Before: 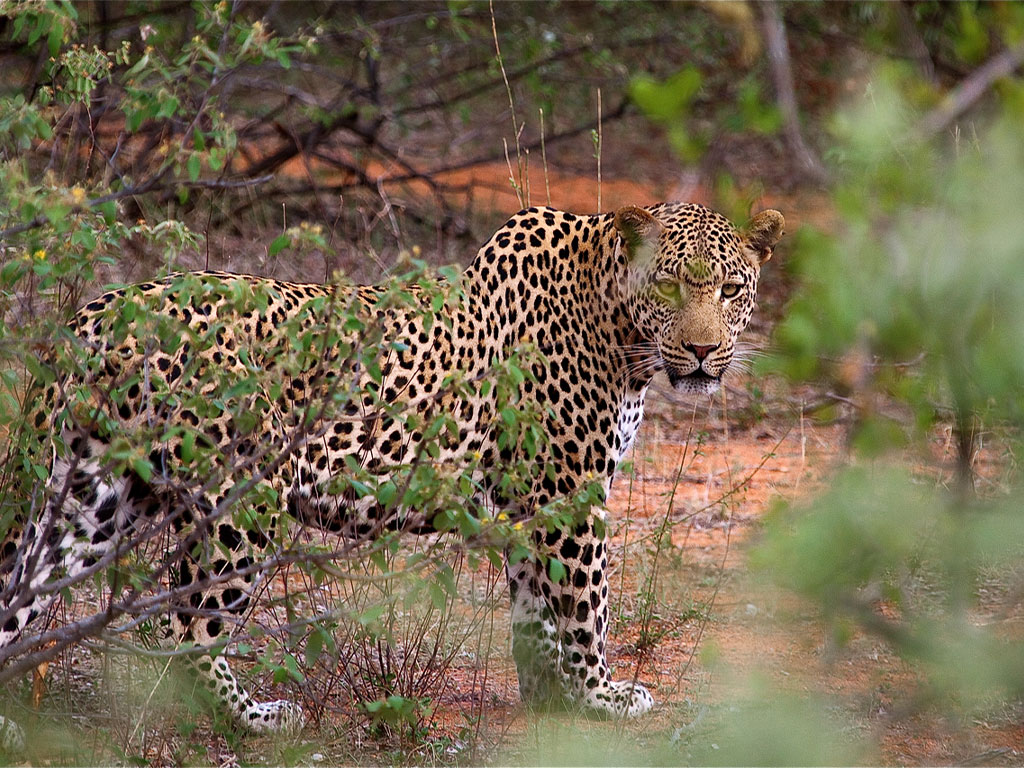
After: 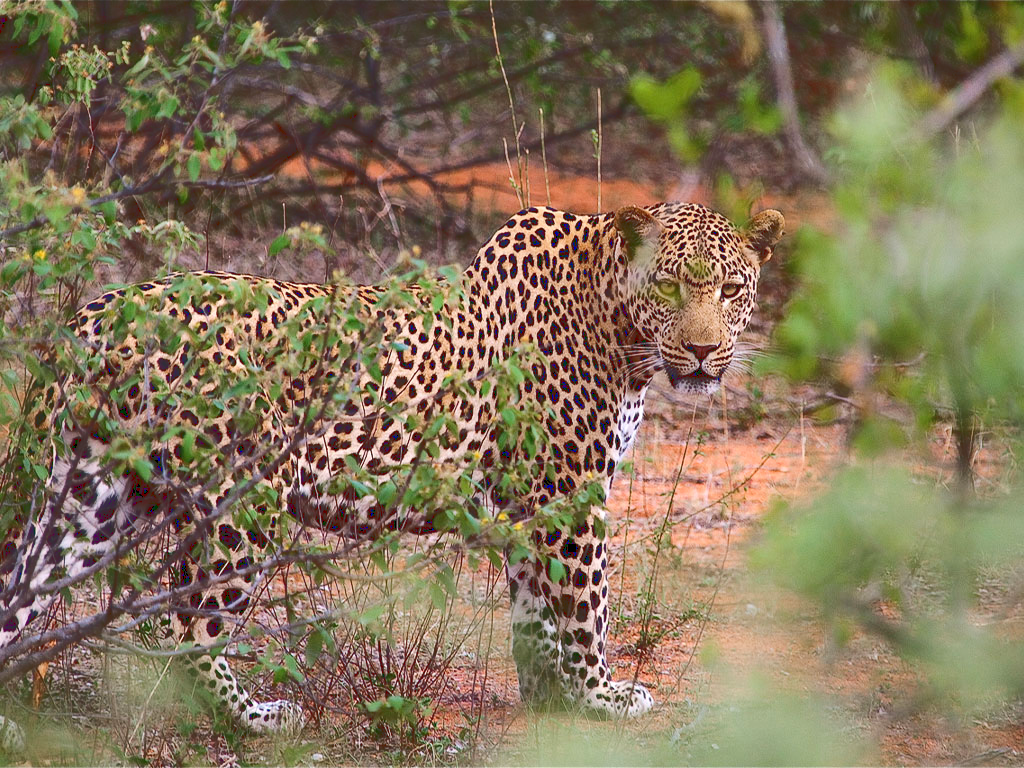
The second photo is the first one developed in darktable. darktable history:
base curve: curves: ch0 [(0, 0.024) (0.055, 0.065) (0.121, 0.166) (0.236, 0.319) (0.693, 0.726) (1, 1)]
tone equalizer: on, module defaults
